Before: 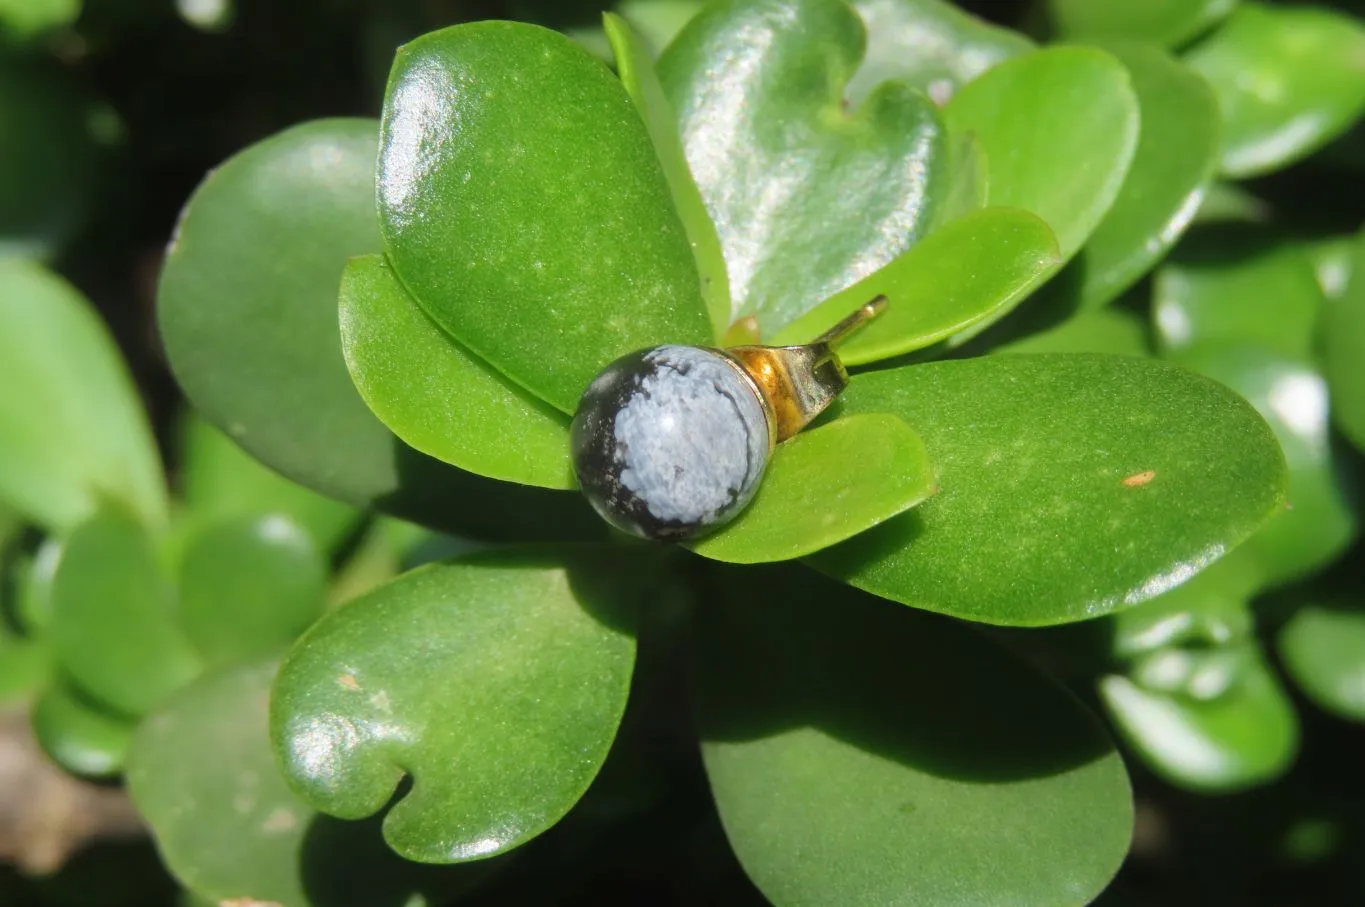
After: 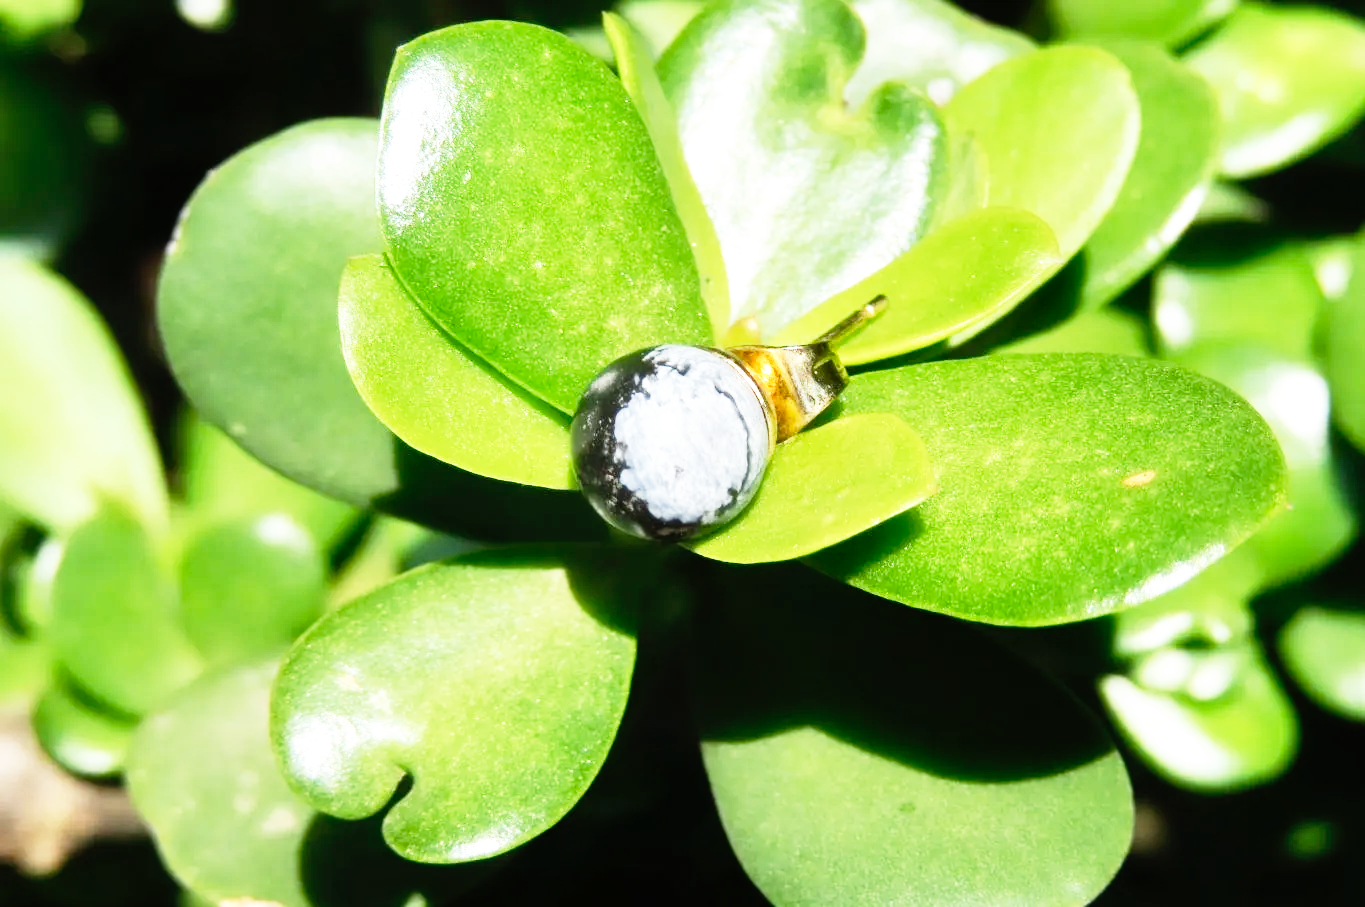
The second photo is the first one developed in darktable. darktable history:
shadows and highlights: shadows 29.19, highlights -29.36, low approximation 0.01, soften with gaussian
exposure: black level correction 0.001, exposure 0.017 EV, compensate highlight preservation false
tone equalizer: -8 EV -0.414 EV, -7 EV -0.377 EV, -6 EV -0.32 EV, -5 EV -0.197 EV, -3 EV 0.213 EV, -2 EV 0.33 EV, -1 EV 0.389 EV, +0 EV 0.418 EV, edges refinement/feathering 500, mask exposure compensation -1.57 EV, preserve details no
base curve: curves: ch0 [(0, 0) (0.012, 0.01) (0.073, 0.168) (0.31, 0.711) (0.645, 0.957) (1, 1)], preserve colors none
